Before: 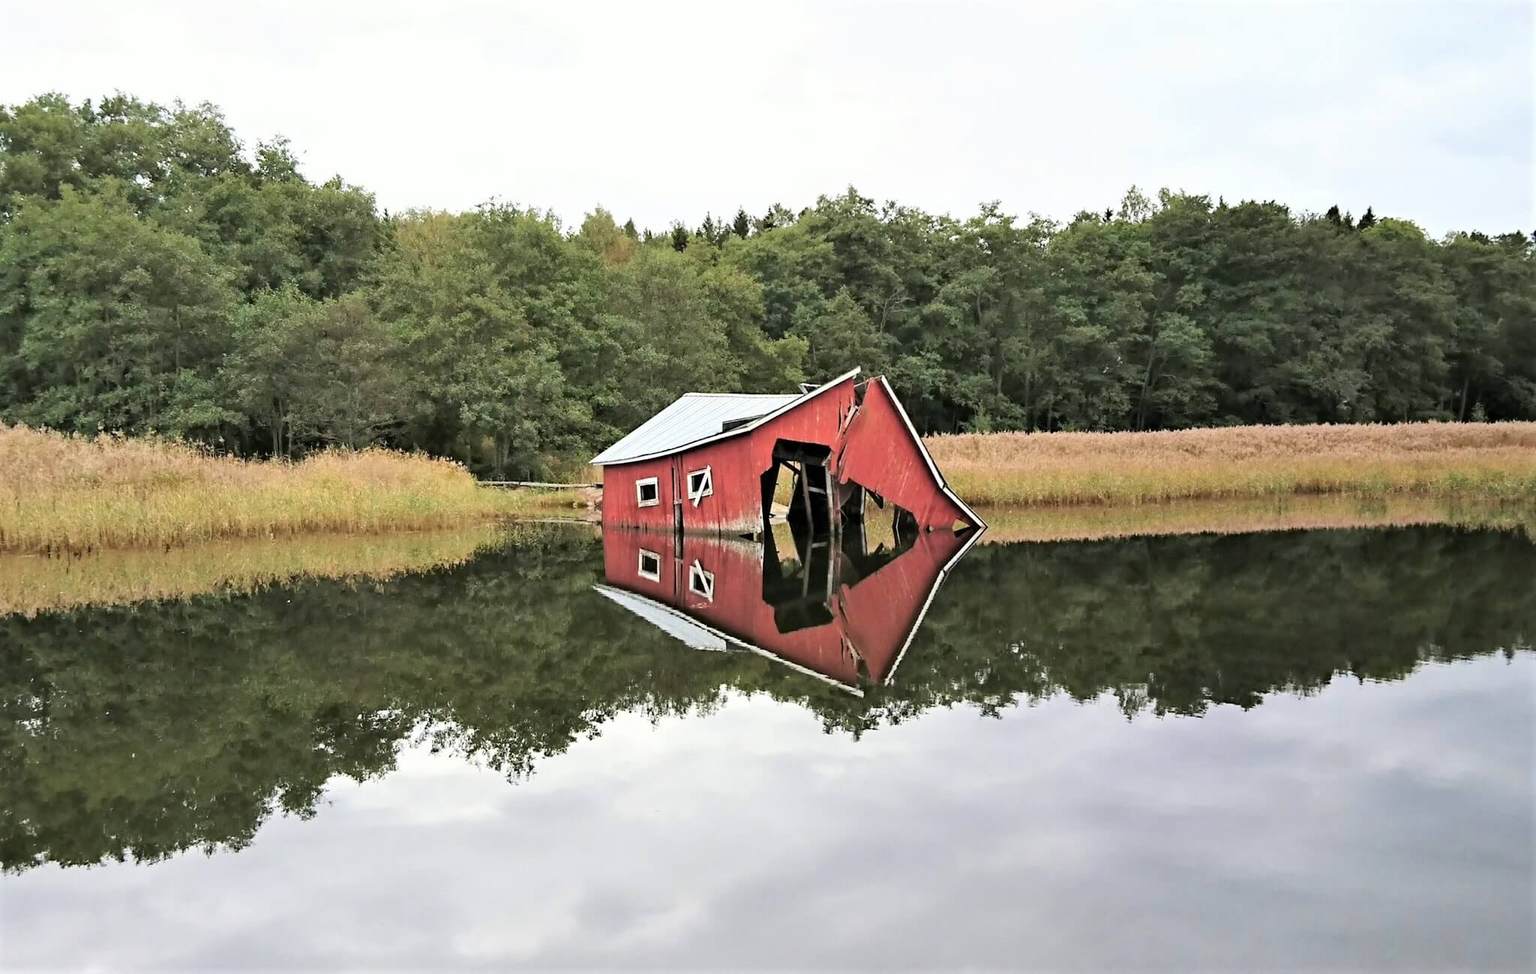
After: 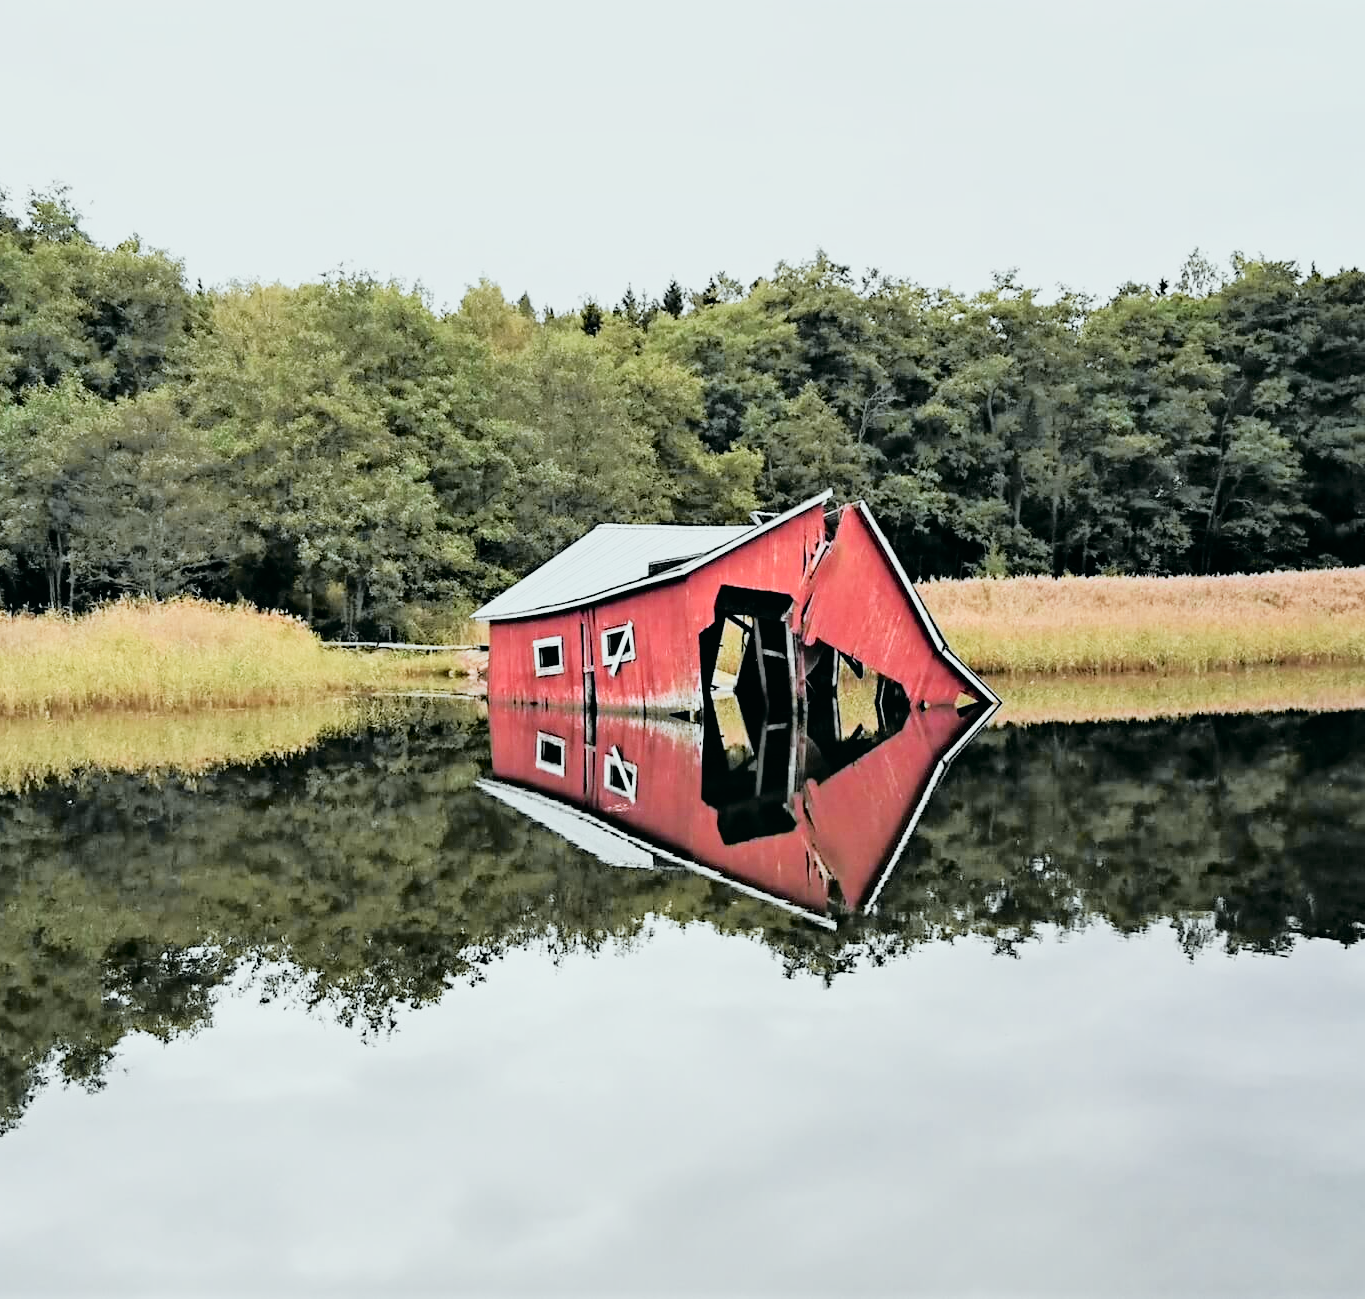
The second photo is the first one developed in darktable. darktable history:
crop: left 15.419%, right 17.914%
filmic rgb: black relative exposure -6.82 EV, white relative exposure 5.89 EV, hardness 2.71
tone curve: curves: ch0 [(0, 0.015) (0.091, 0.055) (0.184, 0.159) (0.304, 0.382) (0.492, 0.579) (0.628, 0.755) (0.832, 0.932) (0.984, 0.963)]; ch1 [(0, 0) (0.34, 0.235) (0.46, 0.46) (0.515, 0.502) (0.553, 0.567) (0.764, 0.815) (1, 1)]; ch2 [(0, 0) (0.44, 0.458) (0.479, 0.492) (0.524, 0.507) (0.557, 0.567) (0.673, 0.699) (1, 1)], color space Lab, independent channels, preserve colors none
white balance: red 0.983, blue 1.036
local contrast: highlights 100%, shadows 100%, detail 120%, midtone range 0.2
